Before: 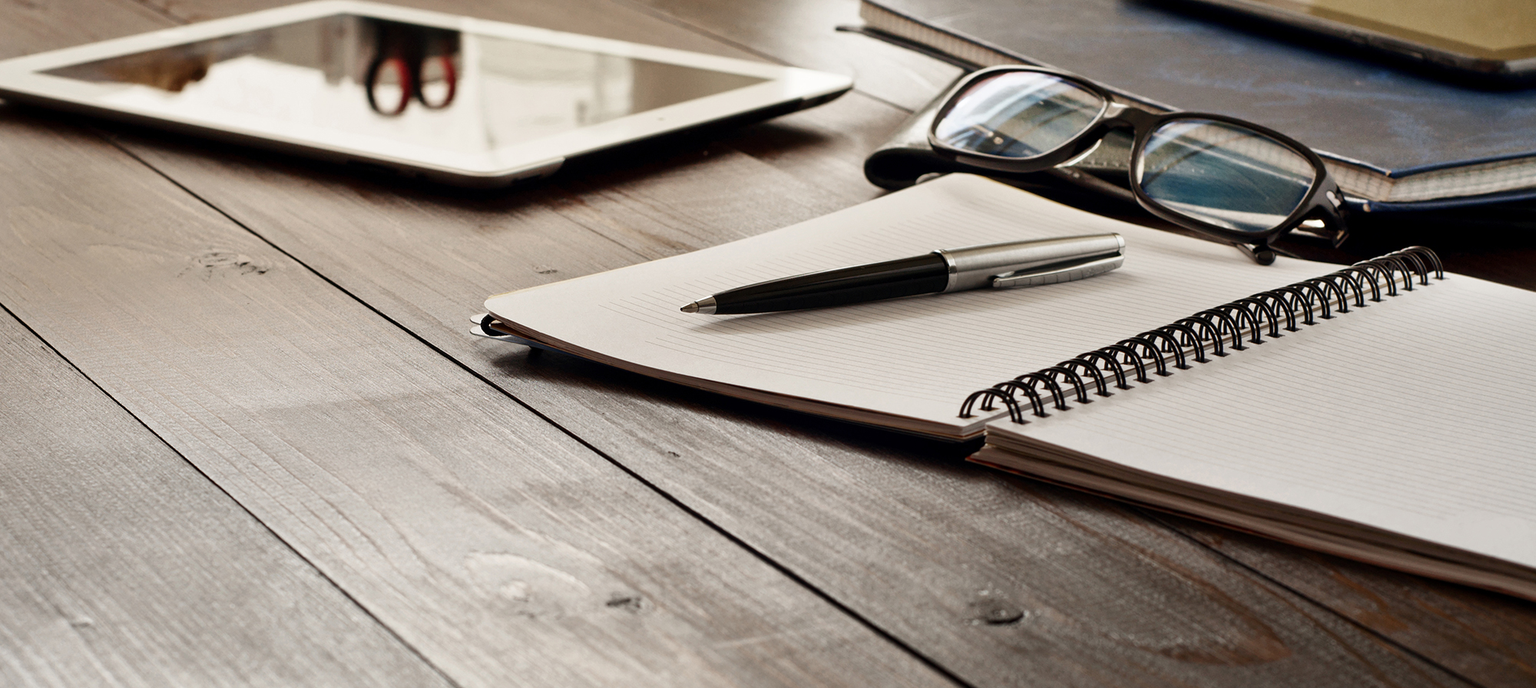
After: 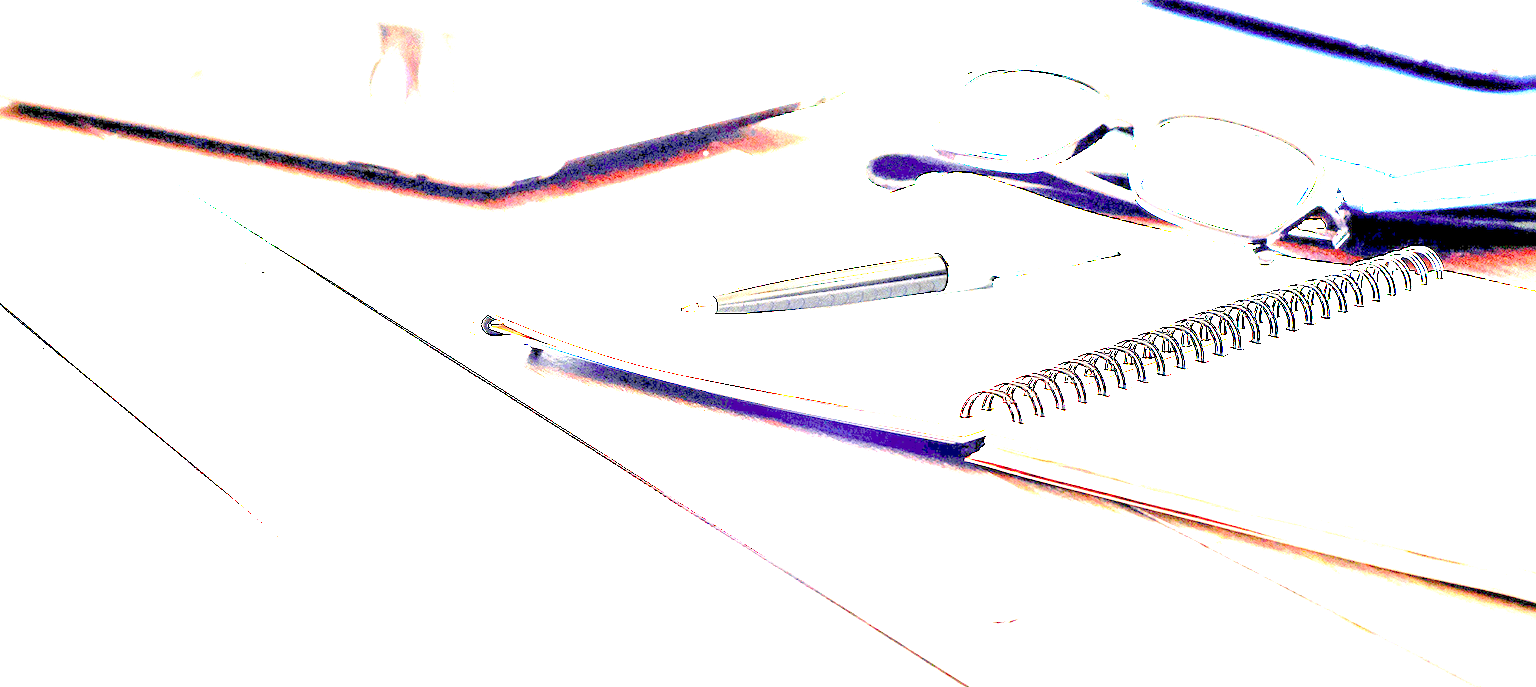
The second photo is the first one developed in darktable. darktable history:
exposure: exposure 7.986 EV, compensate exposure bias true, compensate highlight preservation false
crop: bottom 0.067%
